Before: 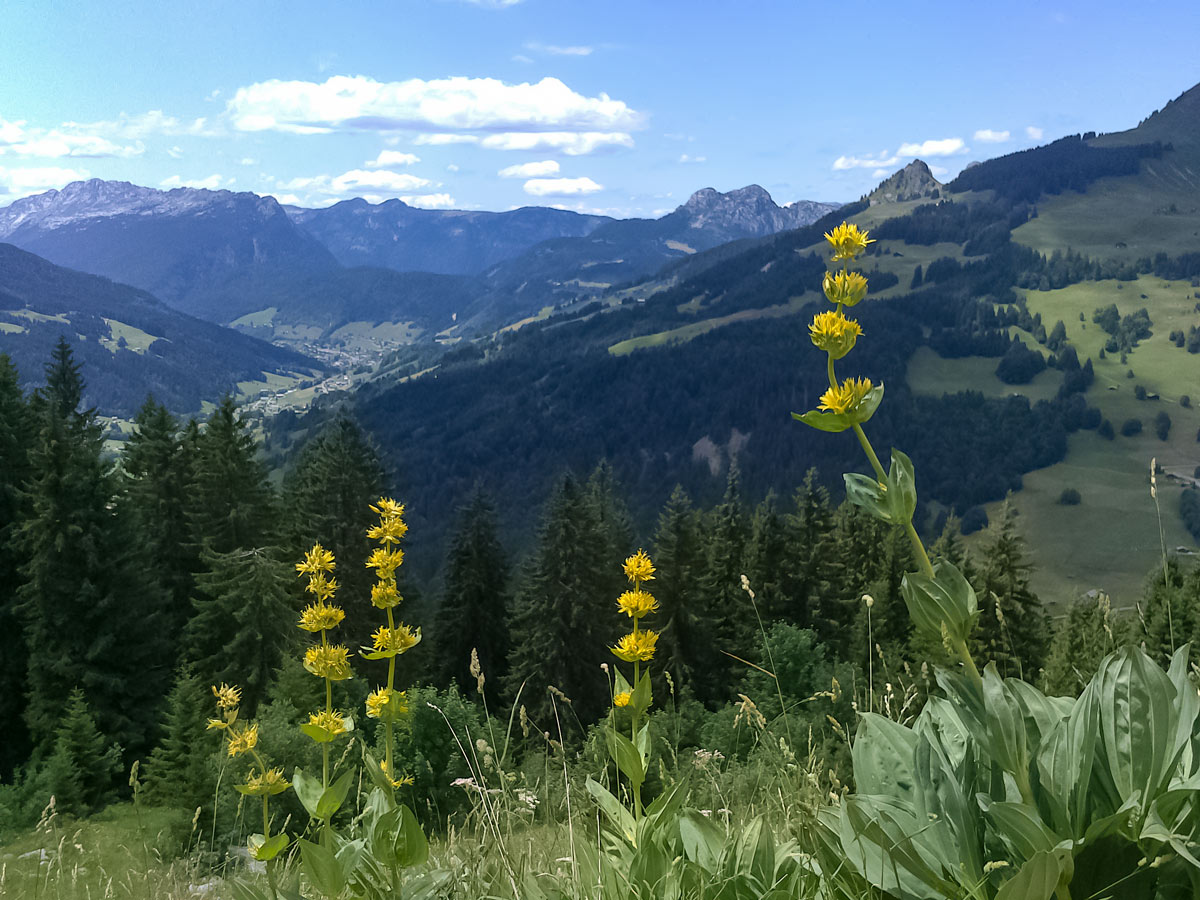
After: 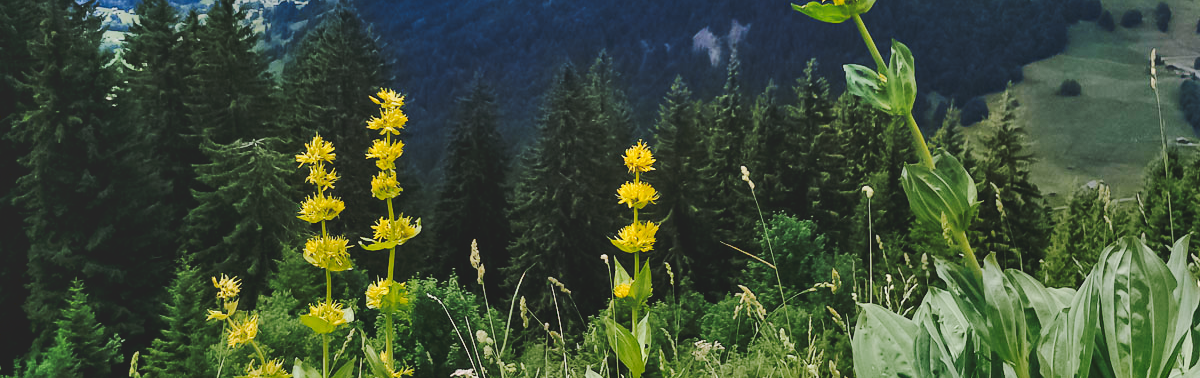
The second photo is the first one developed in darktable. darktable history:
shadows and highlights: low approximation 0.01, soften with gaussian
graduated density: rotation -0.352°, offset 57.64
crop: top 45.551%, bottom 12.262%
tone curve: curves: ch0 [(0, 0) (0.003, 0.096) (0.011, 0.097) (0.025, 0.096) (0.044, 0.099) (0.069, 0.109) (0.1, 0.129) (0.136, 0.149) (0.177, 0.176) (0.224, 0.22) (0.277, 0.288) (0.335, 0.385) (0.399, 0.49) (0.468, 0.581) (0.543, 0.661) (0.623, 0.729) (0.709, 0.79) (0.801, 0.849) (0.898, 0.912) (1, 1)], preserve colors none
